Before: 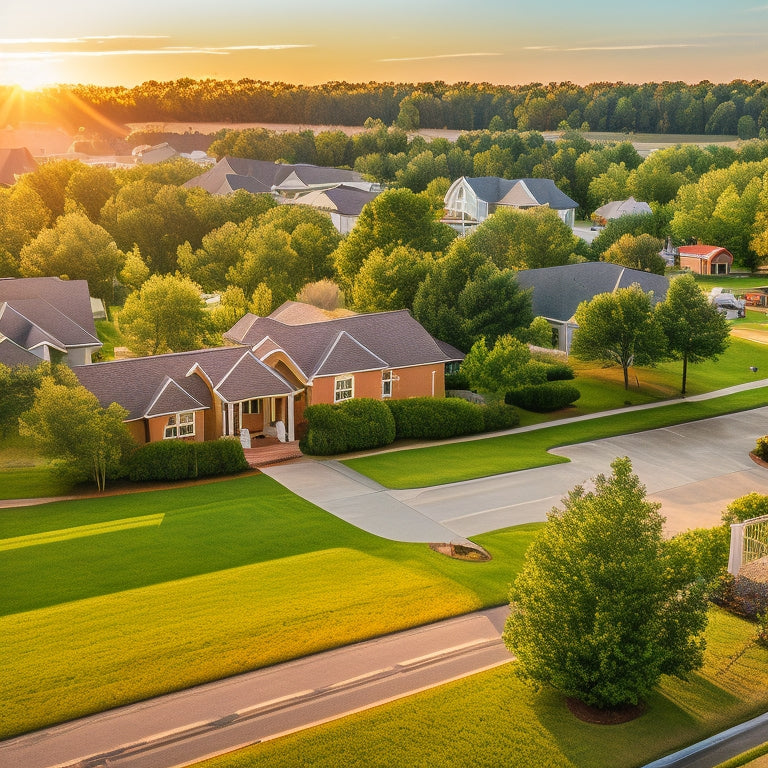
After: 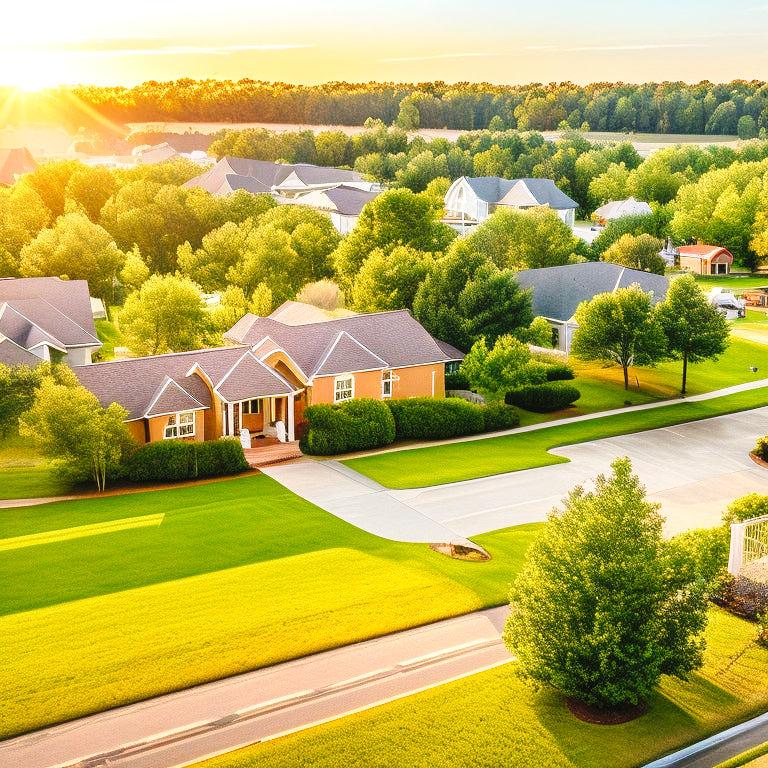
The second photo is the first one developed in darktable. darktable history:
base curve: curves: ch0 [(0, 0) (0.036, 0.025) (0.121, 0.166) (0.206, 0.329) (0.605, 0.79) (1, 1)], preserve colors none
exposure: black level correction -0.002, exposure 0.54 EV, compensate highlight preservation false
